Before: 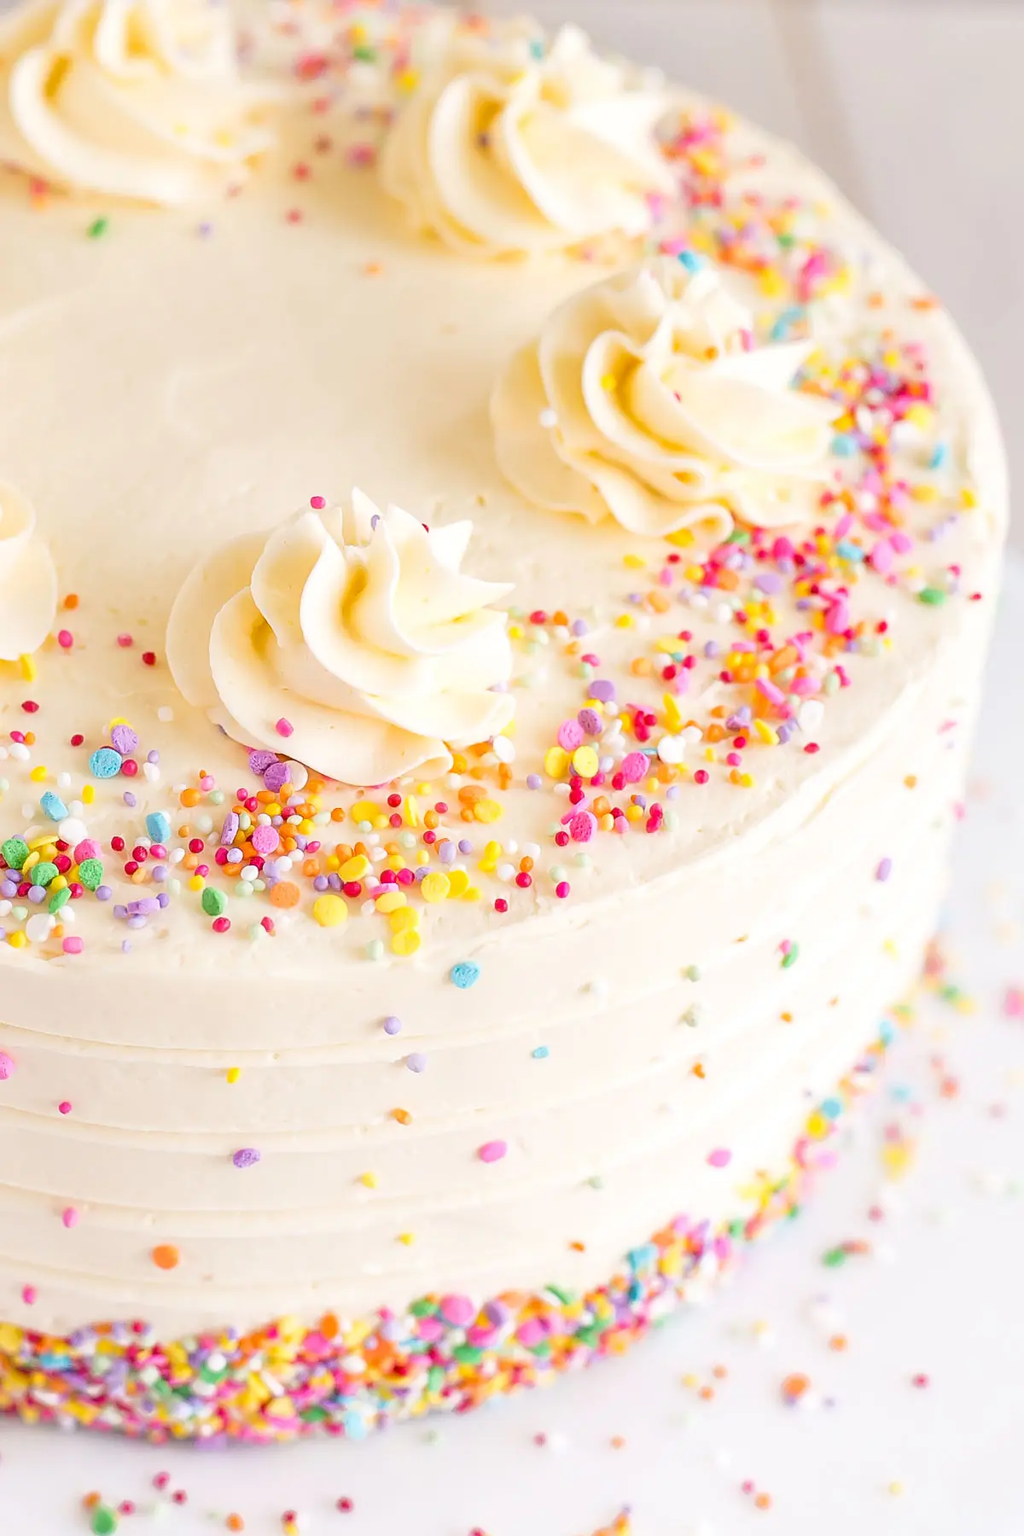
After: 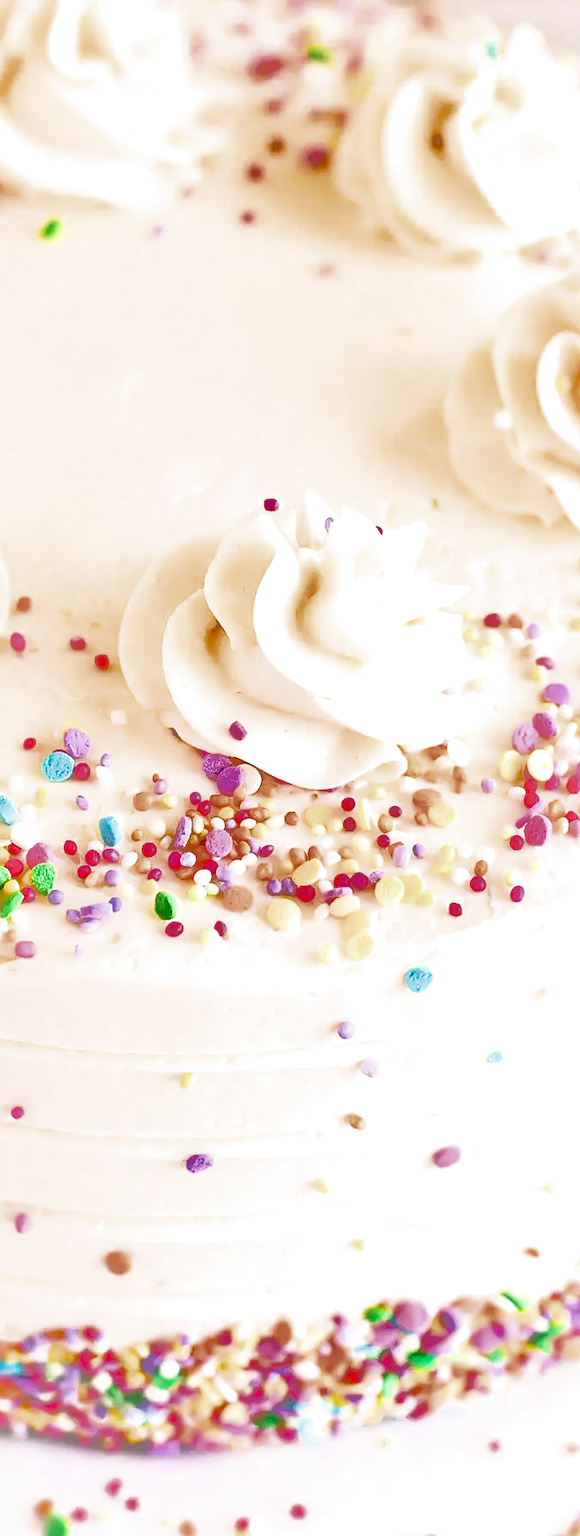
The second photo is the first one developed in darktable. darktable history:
filmic rgb: black relative exposure -8.74 EV, white relative exposure 2.69 EV, target black luminance 0%, target white luminance 99.949%, hardness 6.26, latitude 74.42%, contrast 1.319, highlights saturation mix -4.51%
shadows and highlights: shadows 39.47, highlights -59.96
exposure: exposure 0.478 EV, compensate highlight preservation false
crop: left 4.739%, right 38.768%
